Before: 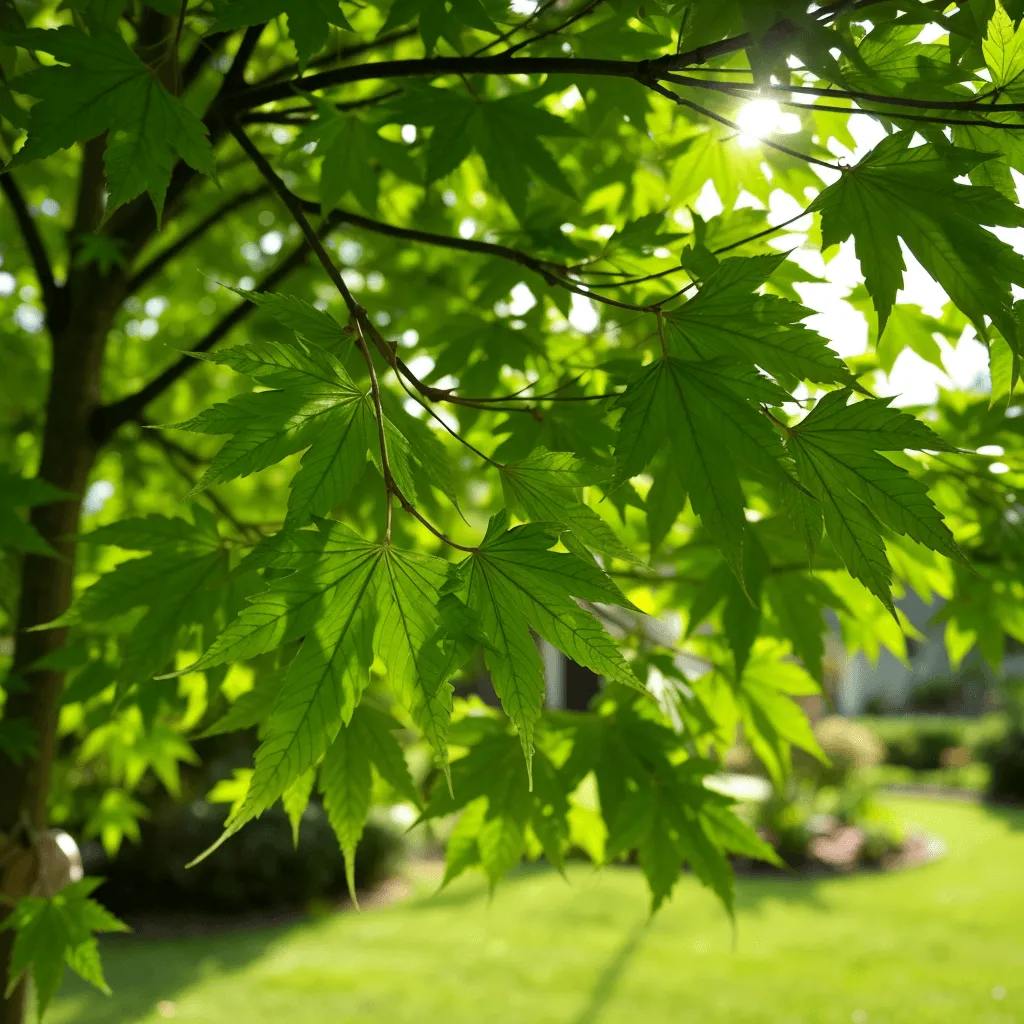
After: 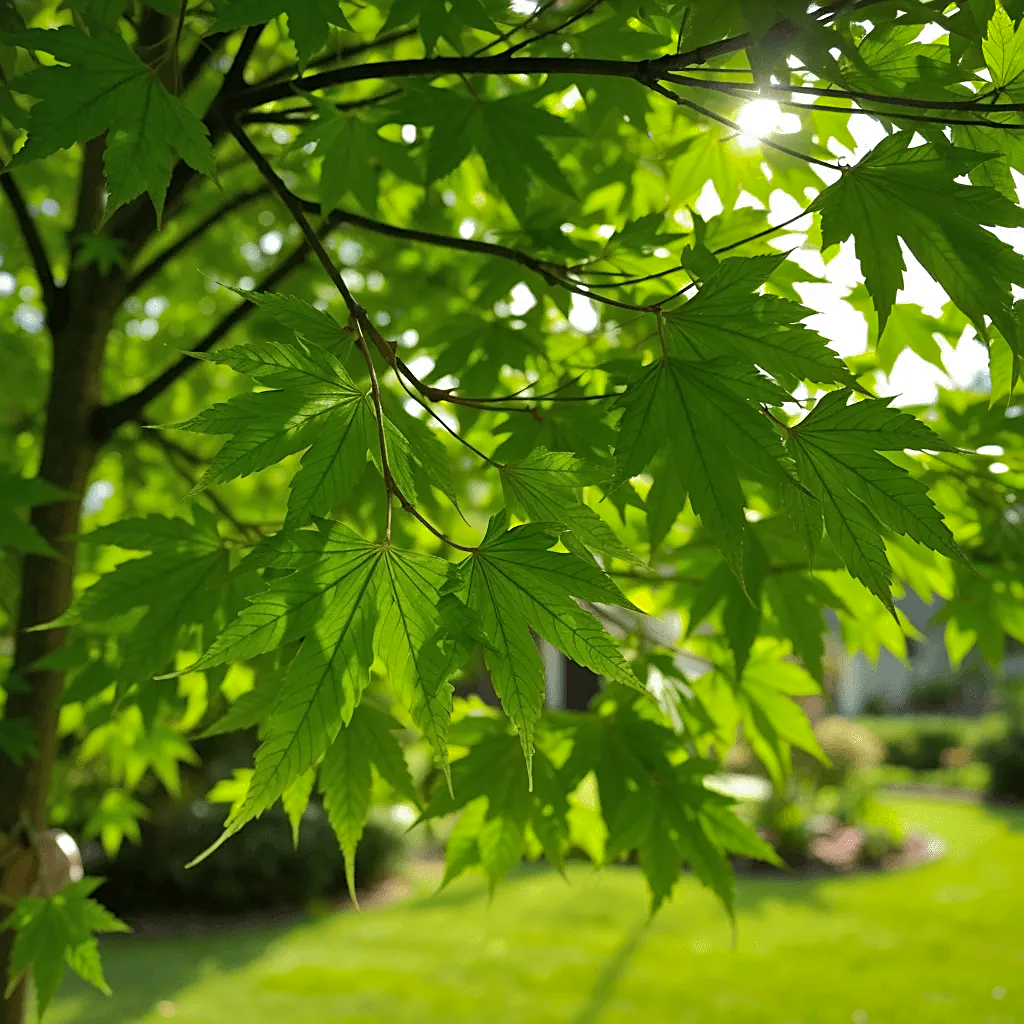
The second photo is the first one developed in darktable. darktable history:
sharpen: on, module defaults
shadows and highlights: shadows 40, highlights -60
